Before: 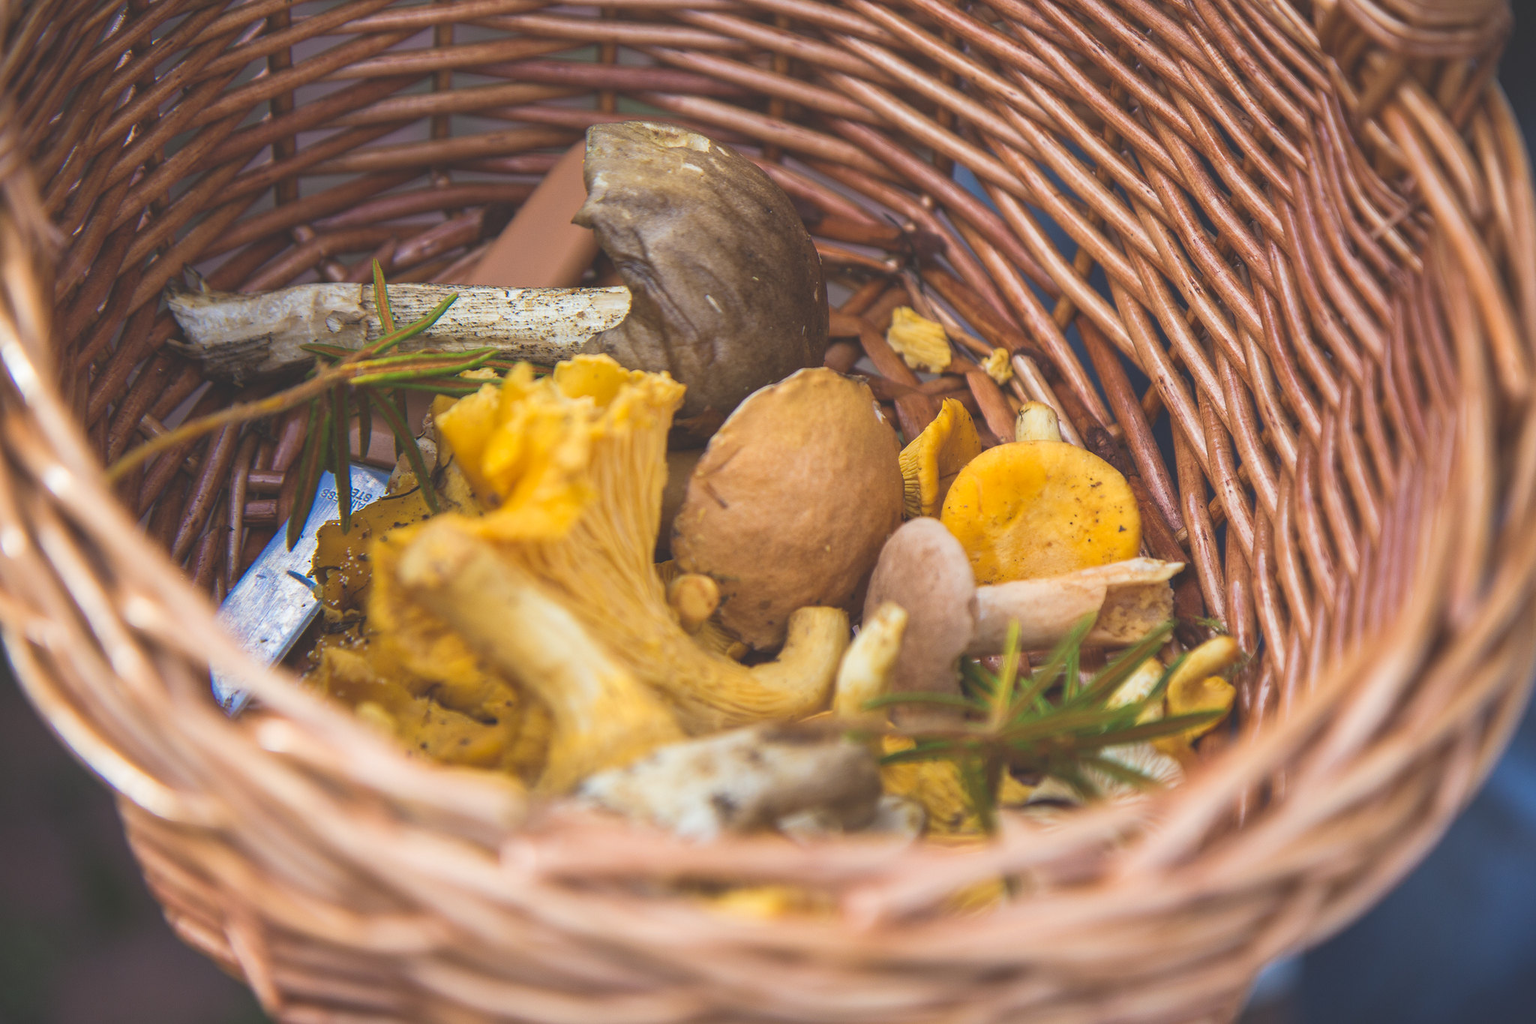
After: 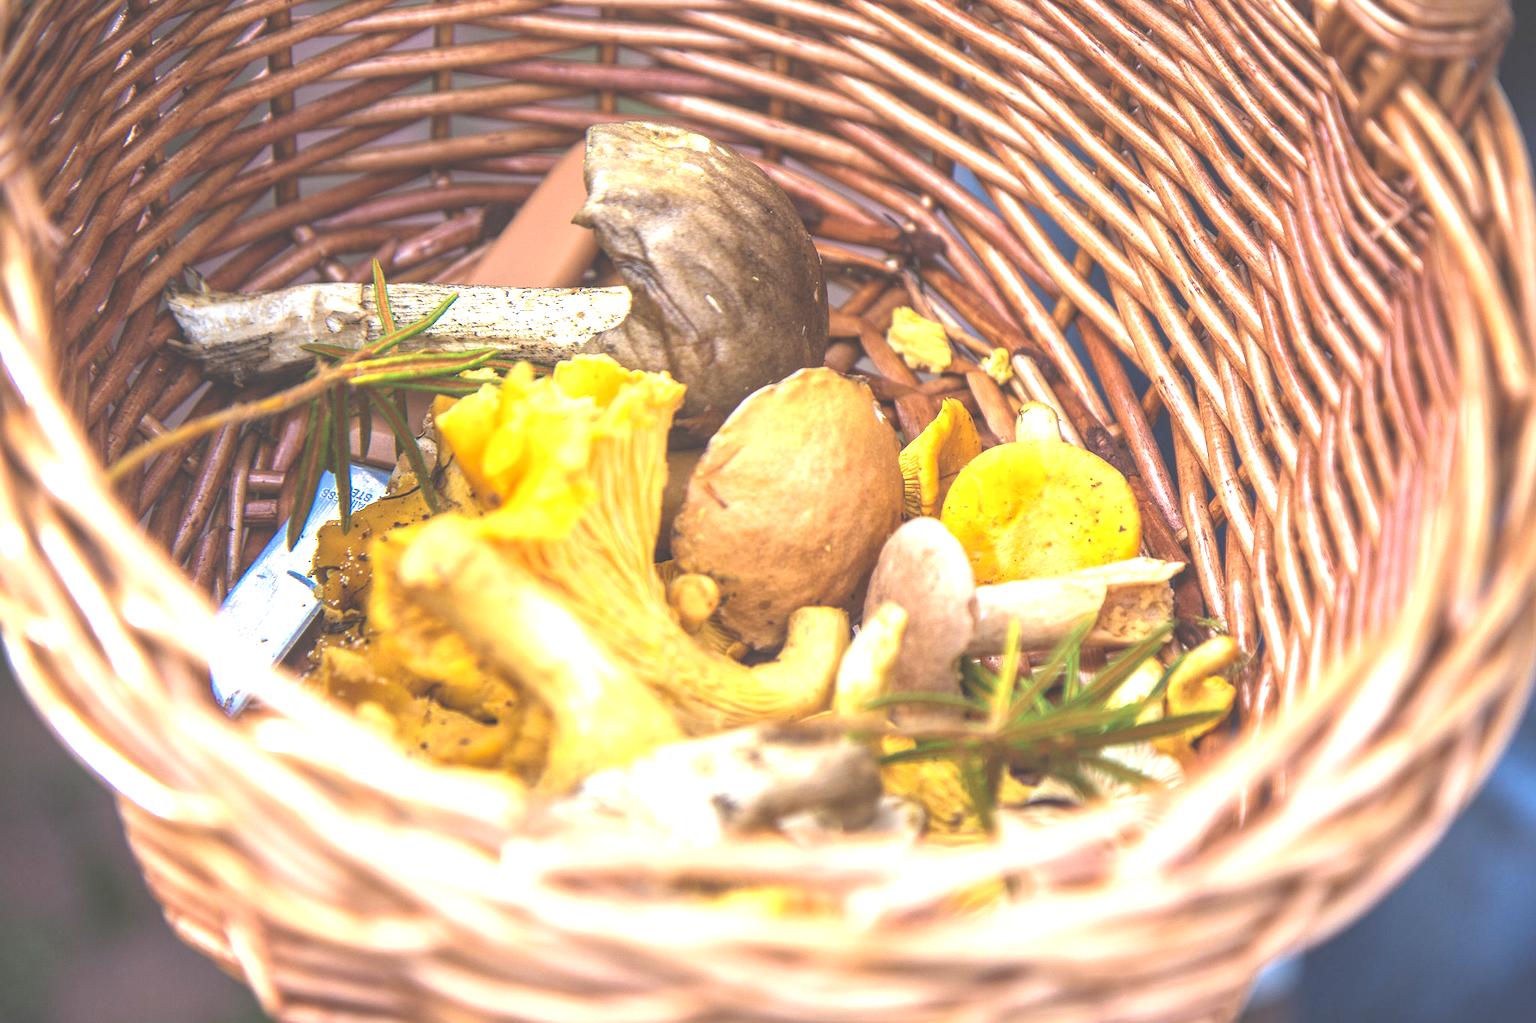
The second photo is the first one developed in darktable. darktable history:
exposure: black level correction 0, exposure 1.199 EV, compensate highlight preservation false
local contrast: on, module defaults
